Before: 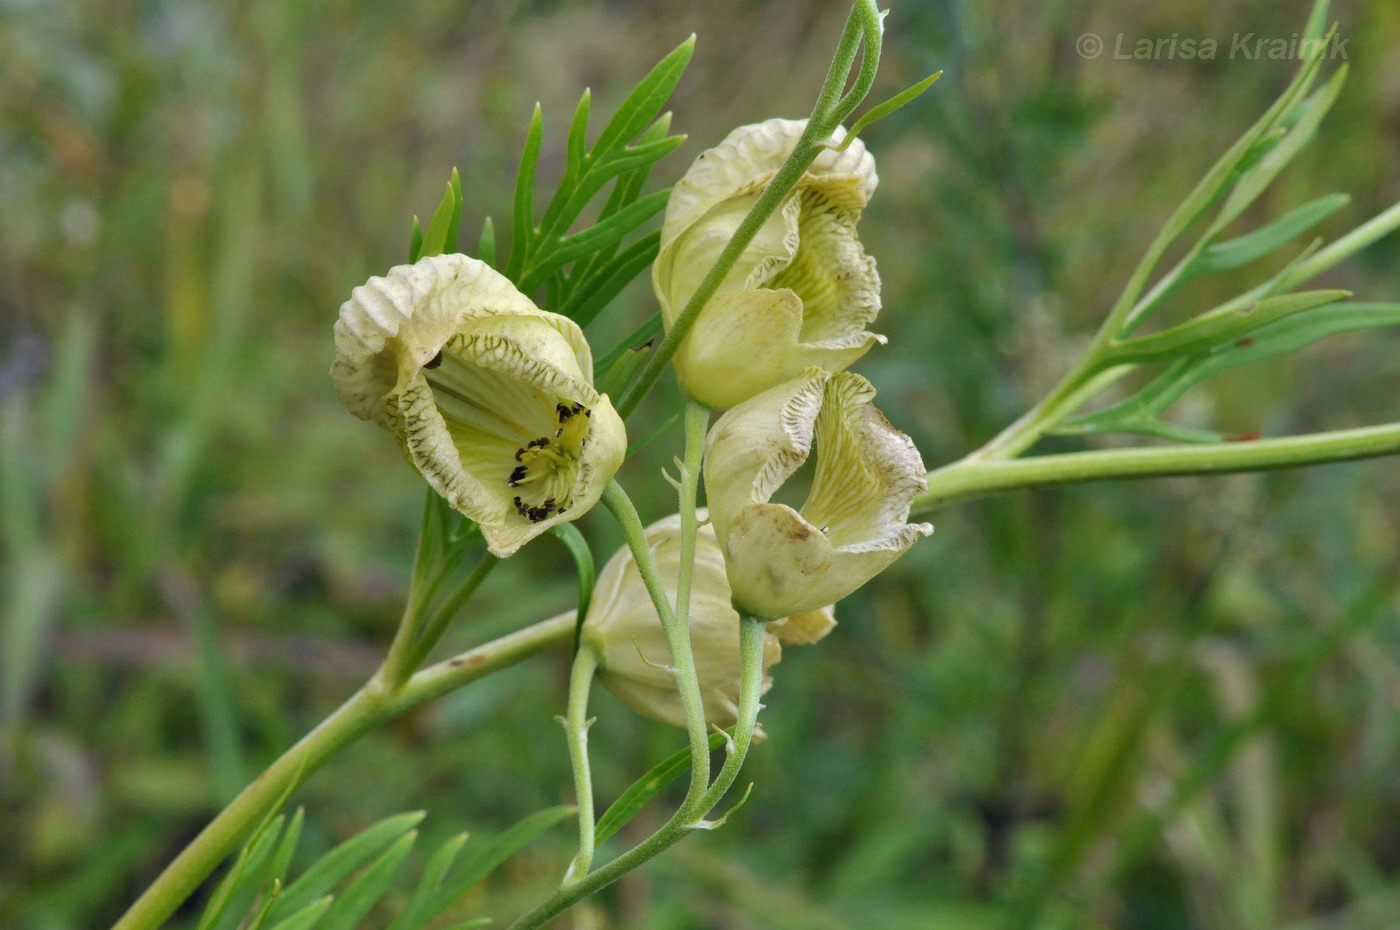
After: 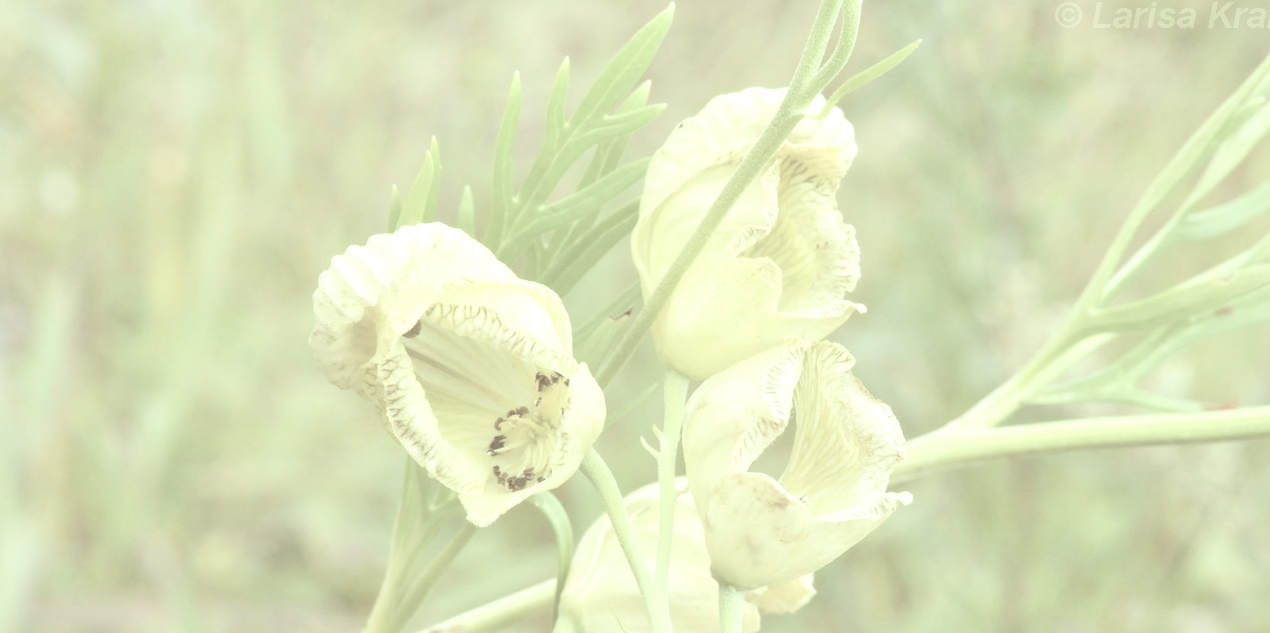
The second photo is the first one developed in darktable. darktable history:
exposure: exposure 2.052 EV, compensate exposure bias true, compensate highlight preservation false
color correction: highlights a* -6.23, highlights b* 9.1, shadows a* 10.31, shadows b* 23.41
crop: left 1.567%, top 3.39%, right 7.707%, bottom 28.442%
contrast brightness saturation: contrast -0.326, brightness 0.757, saturation -0.794
